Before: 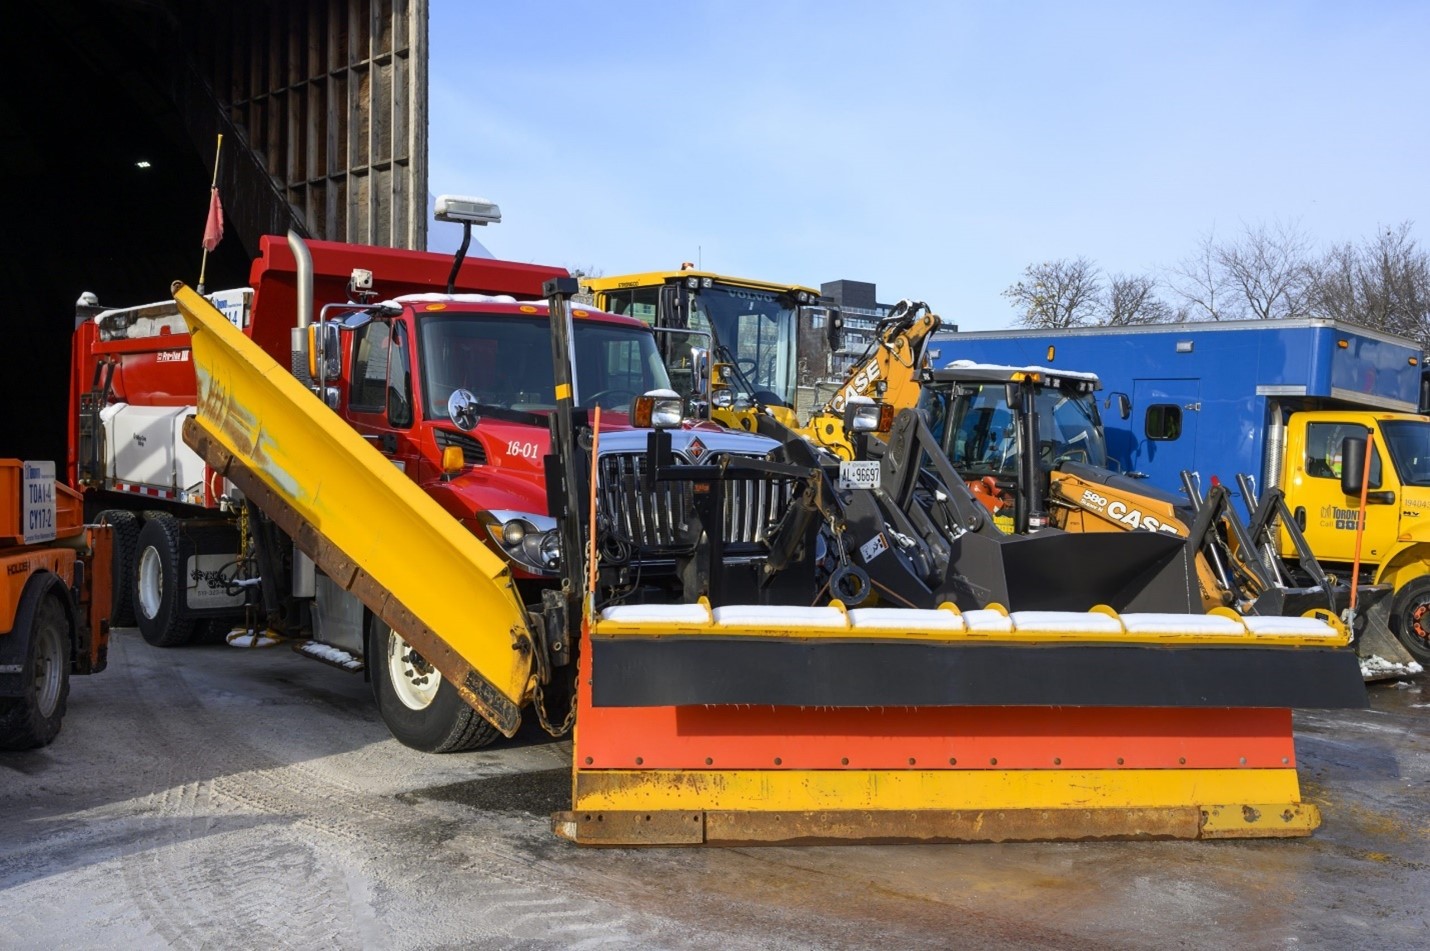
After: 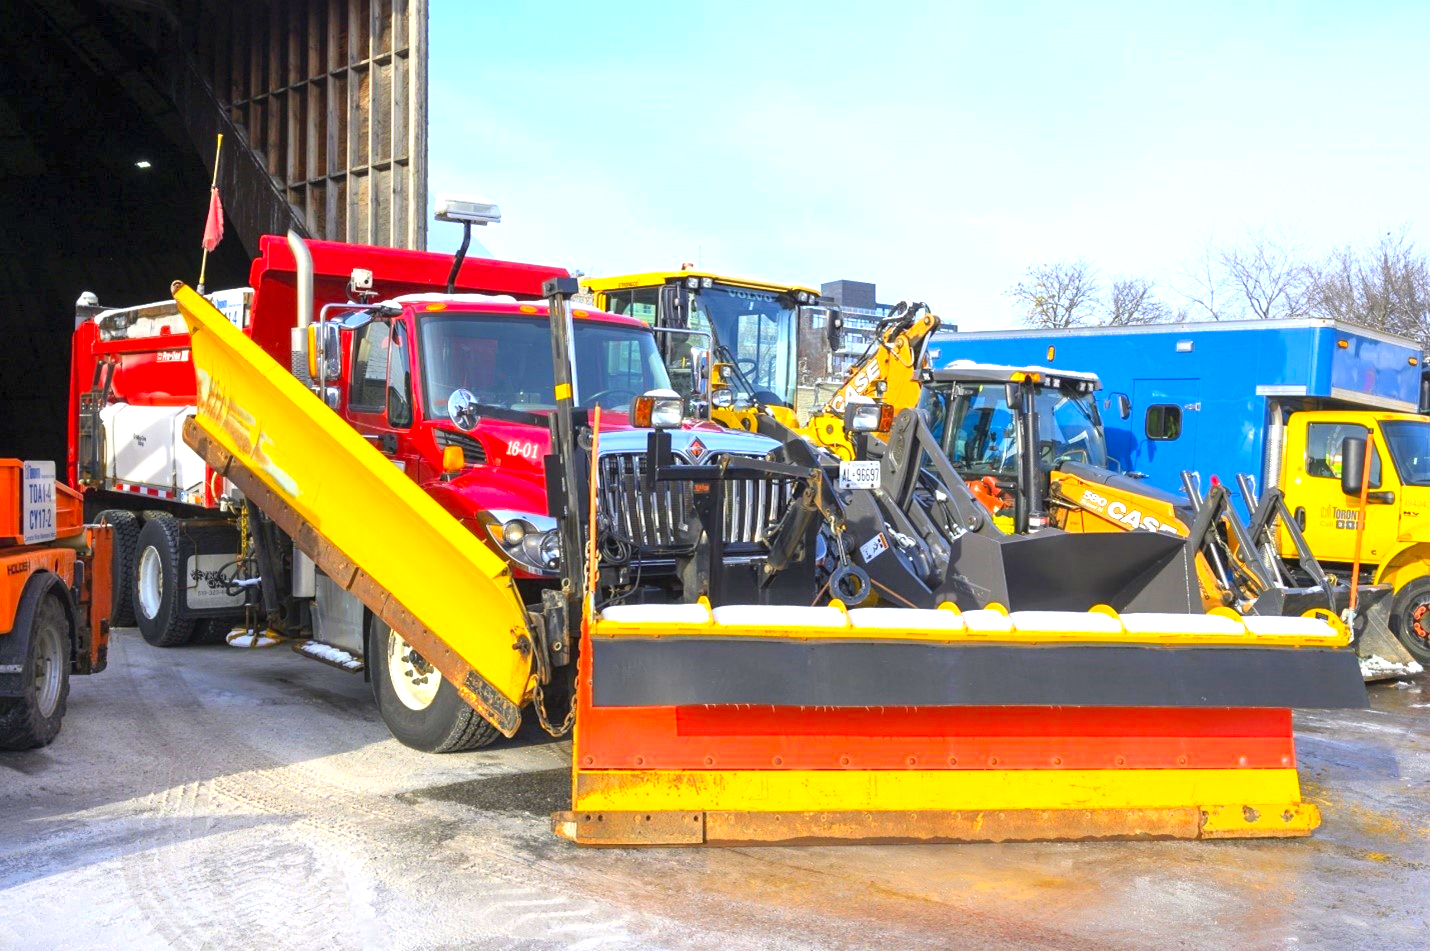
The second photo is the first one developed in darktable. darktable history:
exposure: exposure 1 EV, compensate highlight preservation false
contrast brightness saturation: contrast 0.07, brightness 0.18, saturation 0.4
